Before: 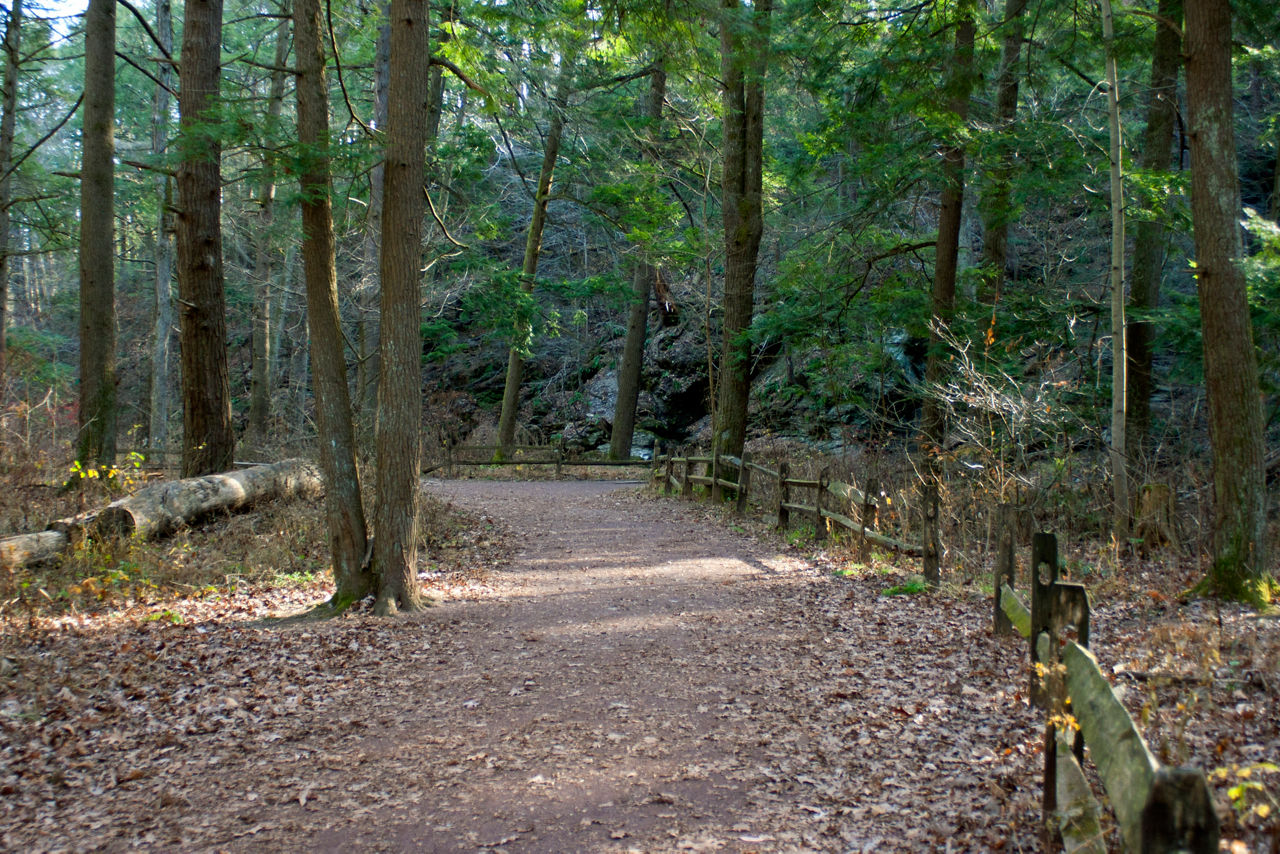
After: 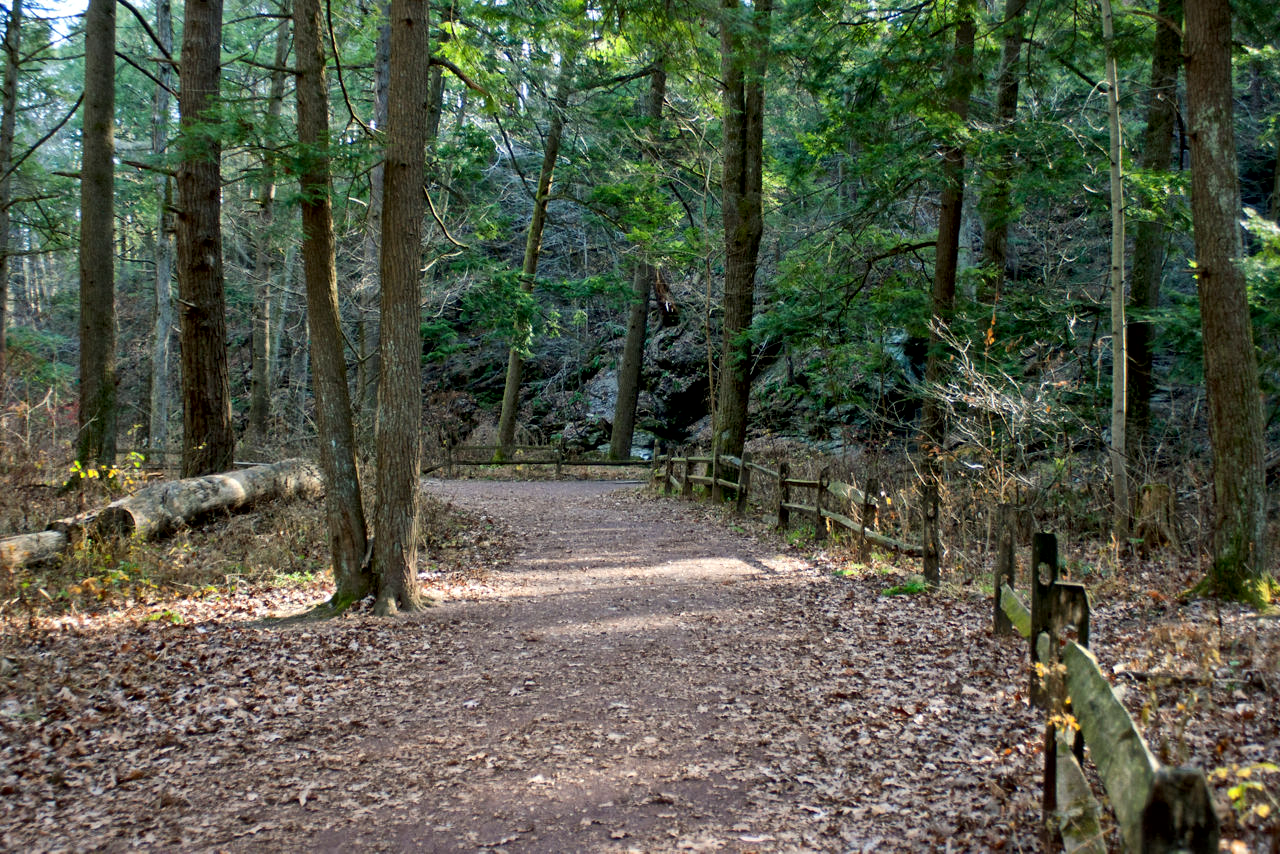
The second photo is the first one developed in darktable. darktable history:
local contrast: mode bilateral grid, contrast 19, coarseness 20, detail 150%, midtone range 0.2
